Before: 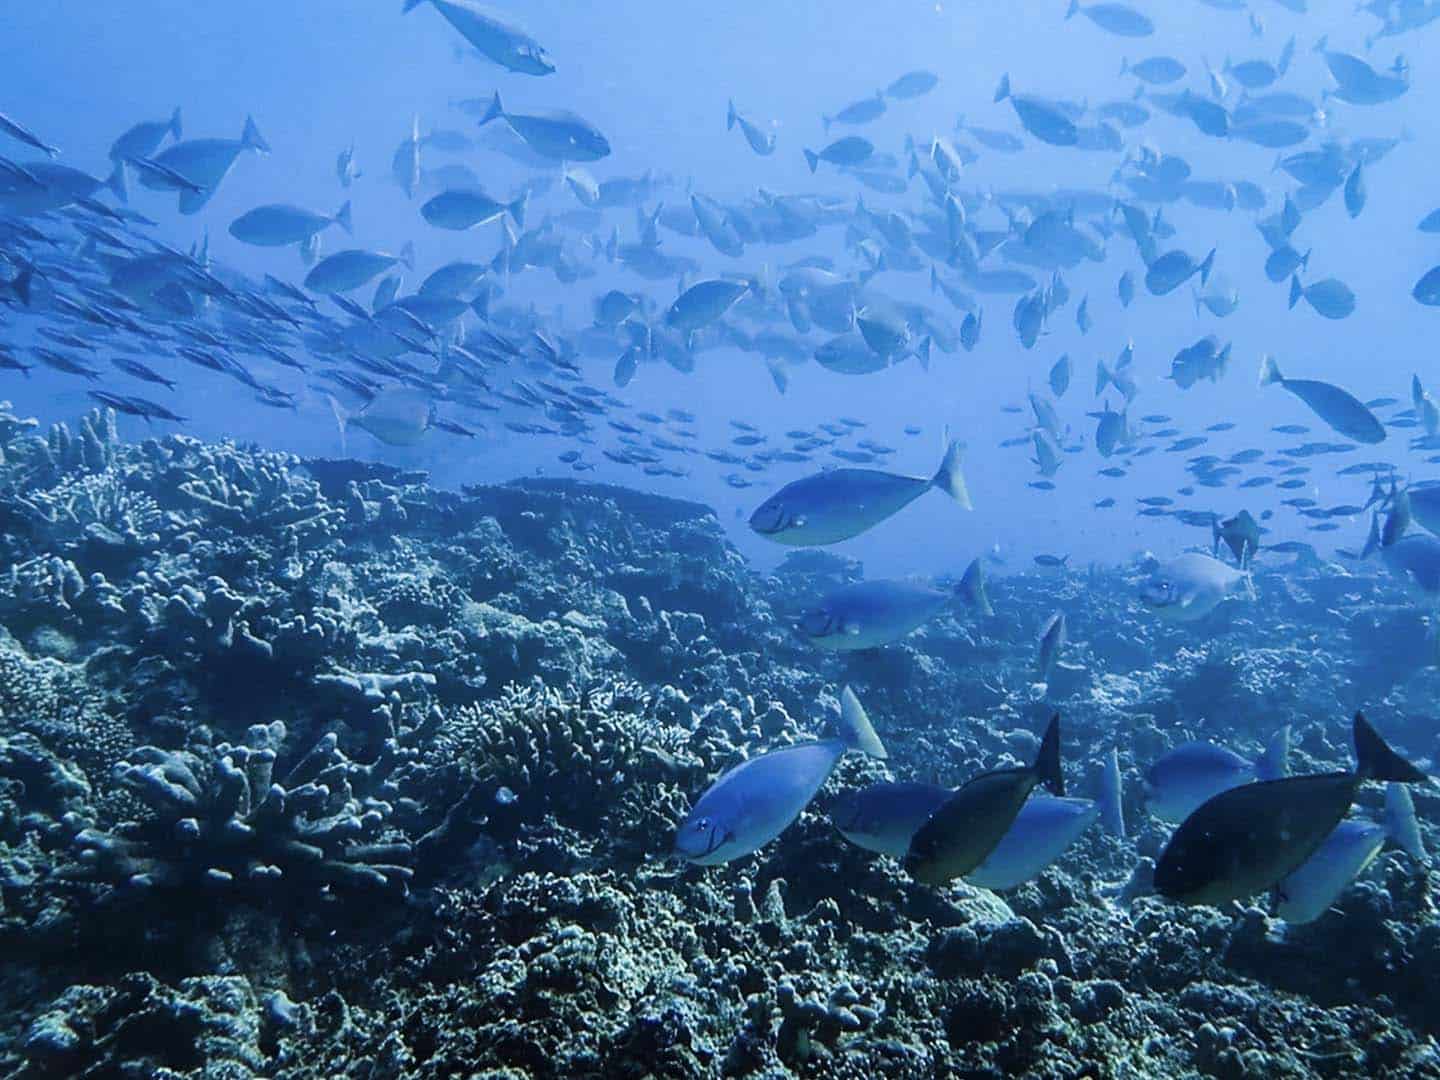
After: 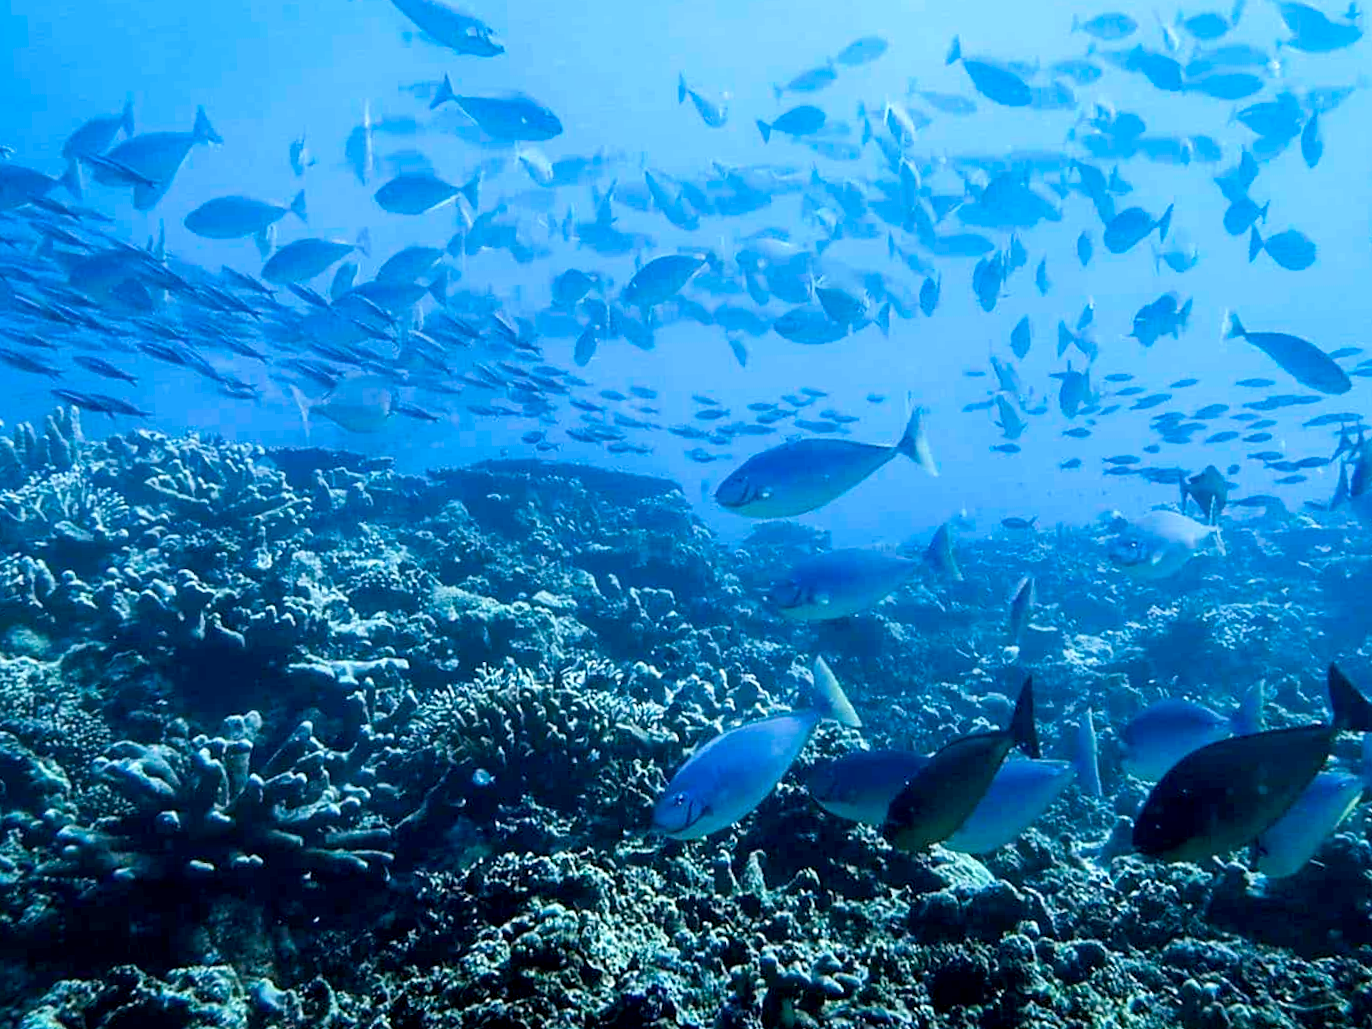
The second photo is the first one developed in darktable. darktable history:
exposure: black level correction 0.003, exposure 0.383 EV, compensate highlight preservation false
rotate and perspective: rotation -2.12°, lens shift (vertical) 0.009, lens shift (horizontal) -0.008, automatic cropping original format, crop left 0.036, crop right 0.964, crop top 0.05, crop bottom 0.959
